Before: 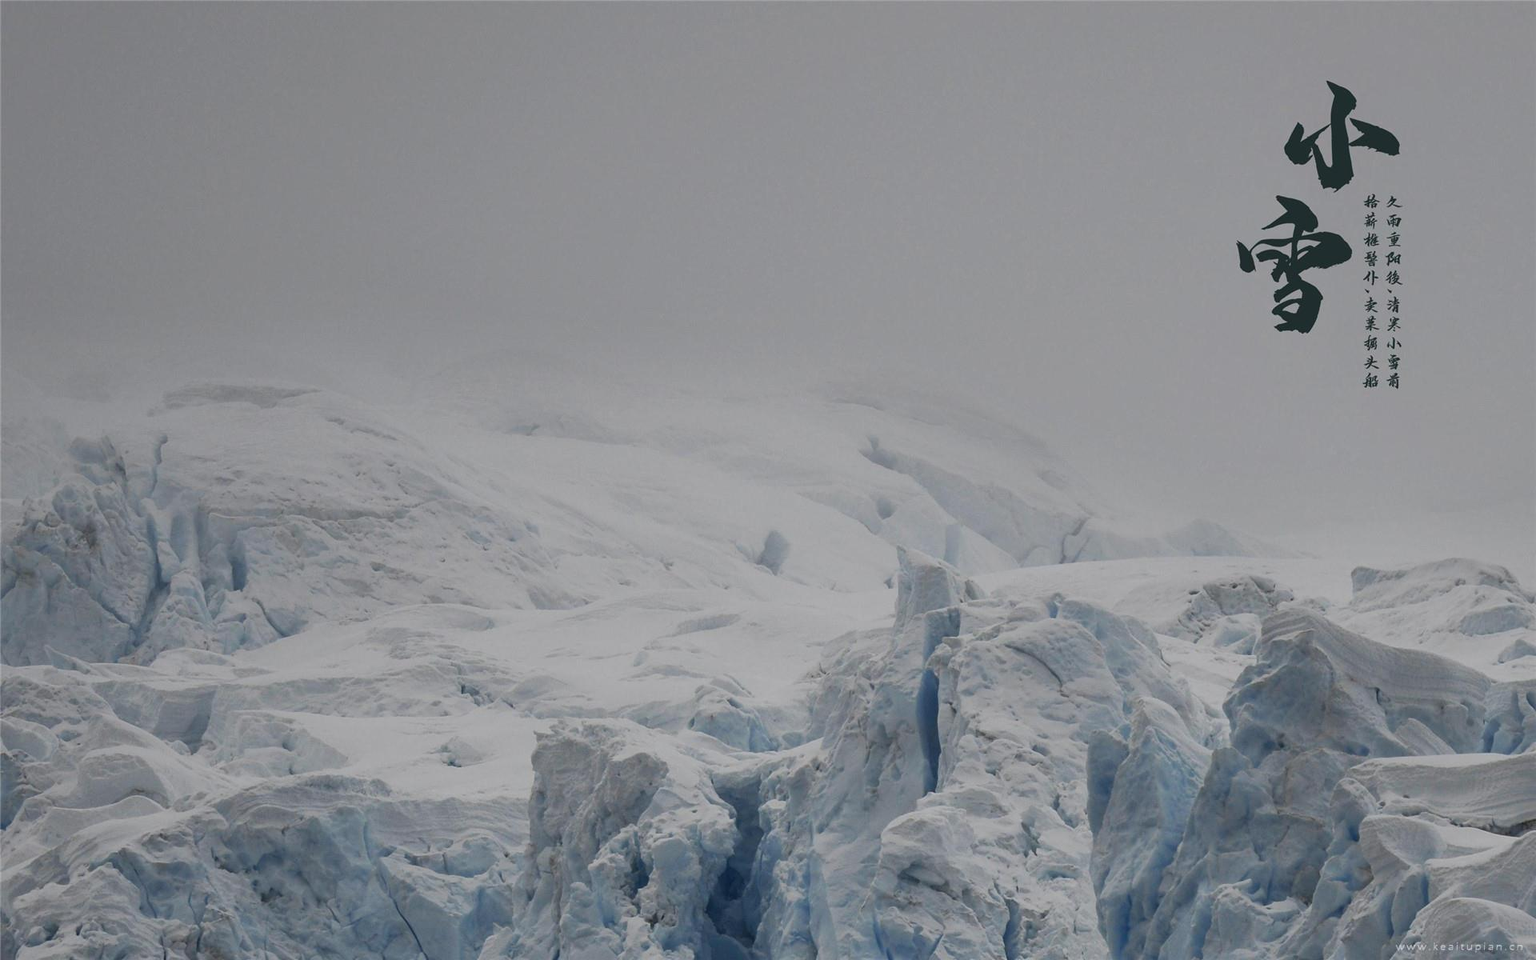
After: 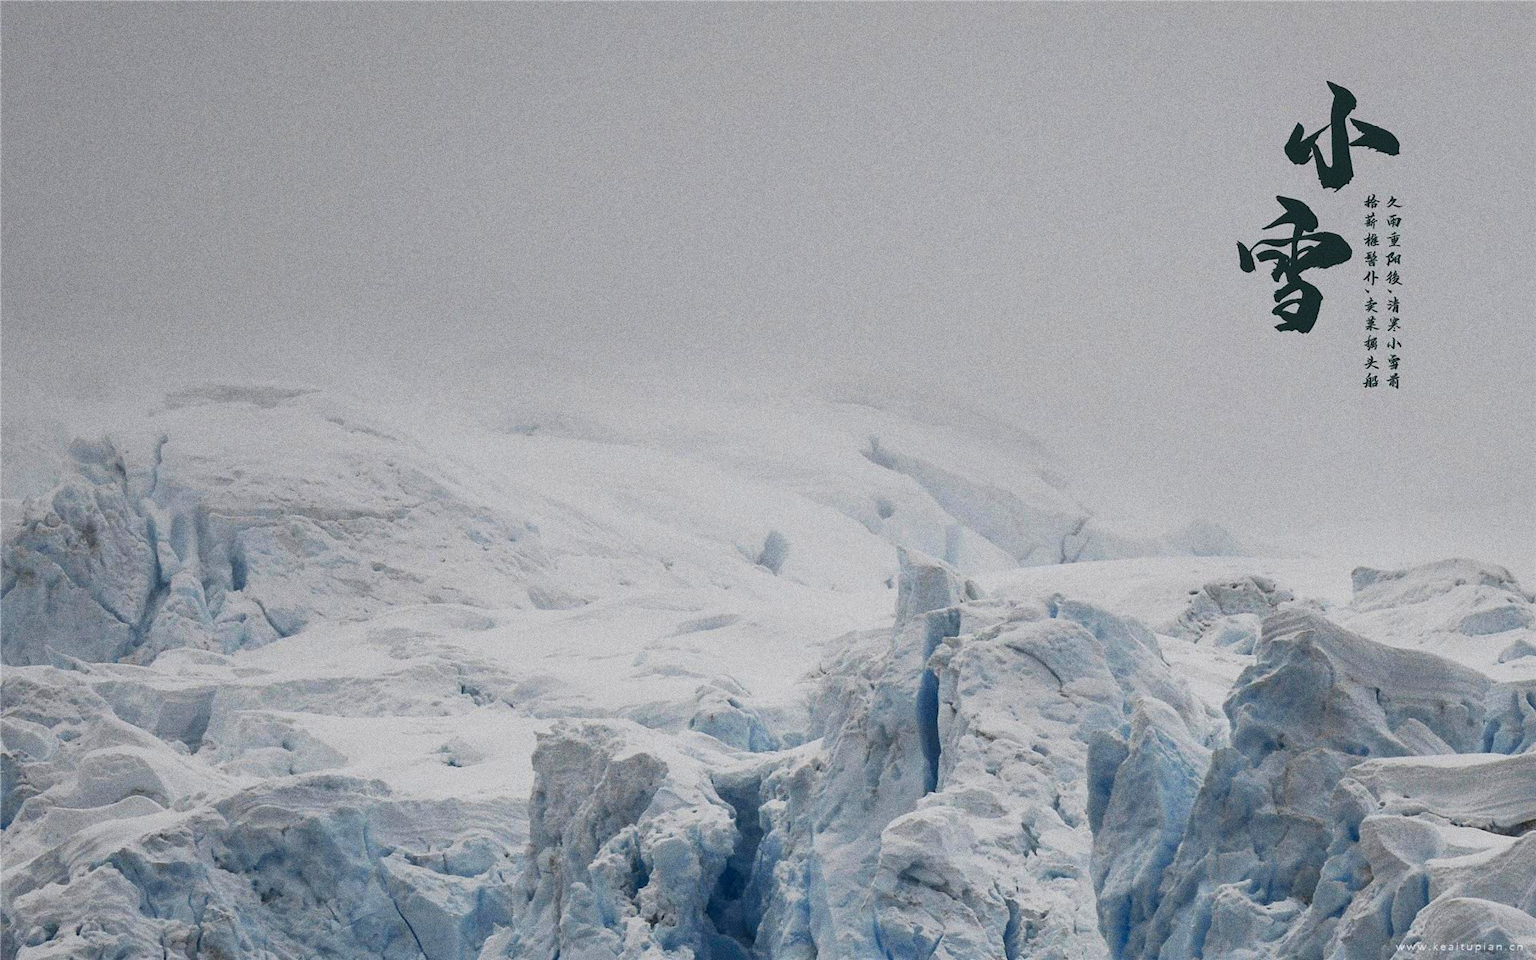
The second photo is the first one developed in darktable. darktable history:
contrast brightness saturation: contrast 0.23, brightness 0.1, saturation 0.29
grain: coarseness 0.09 ISO, strength 40%
